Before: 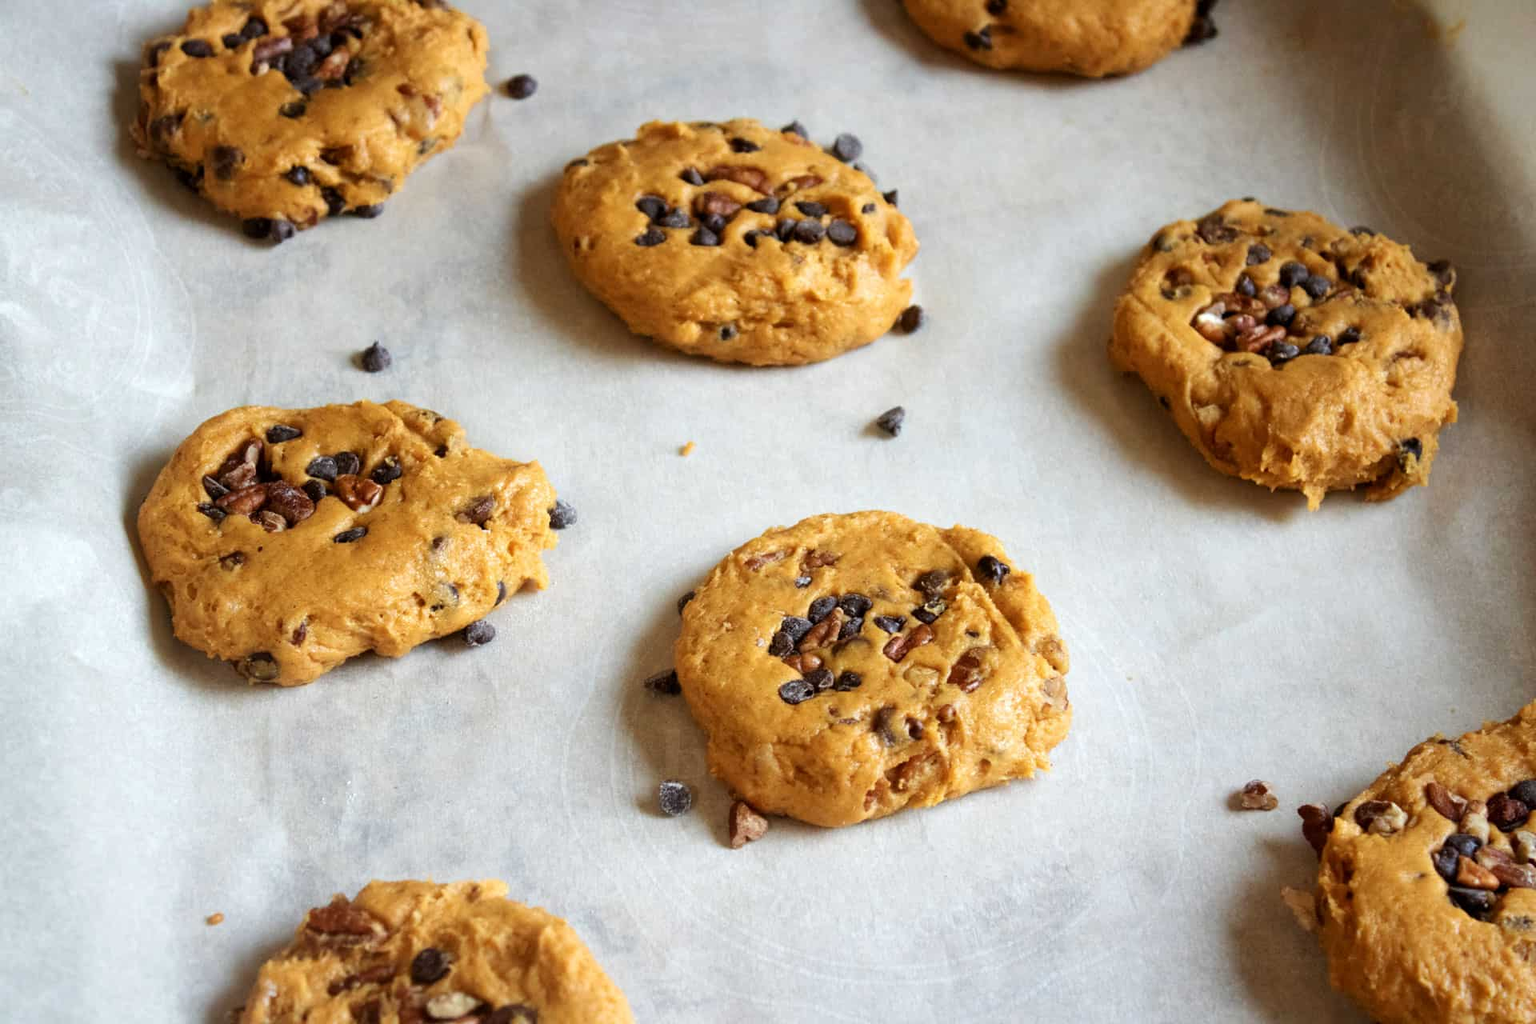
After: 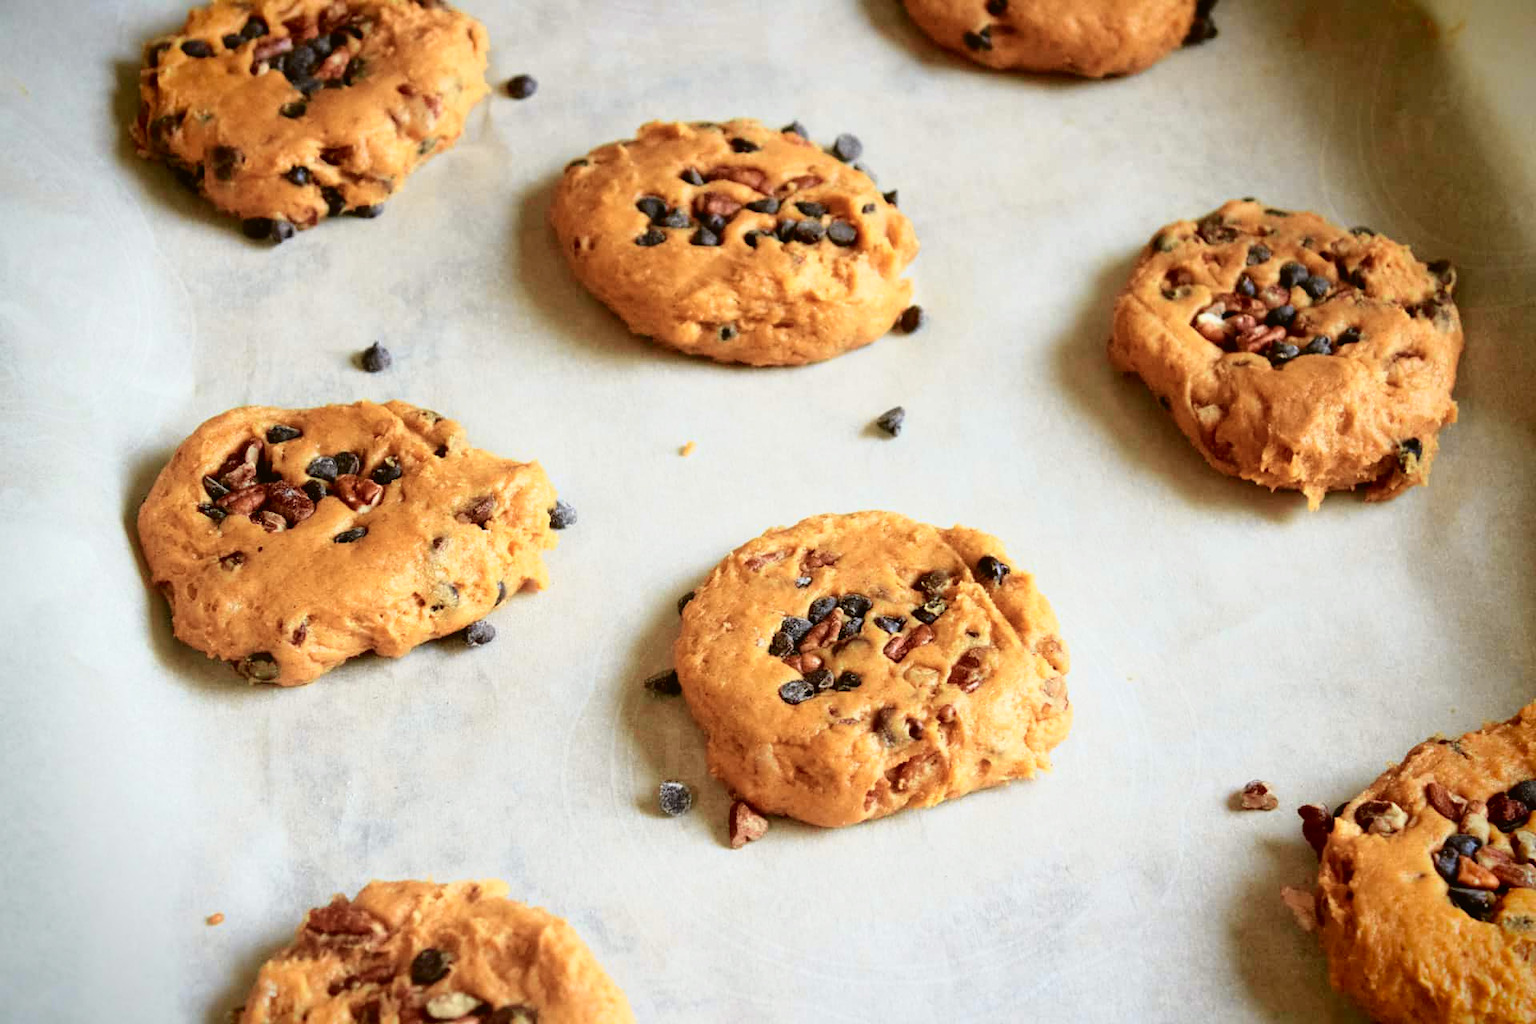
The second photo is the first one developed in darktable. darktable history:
vignetting: fall-off start 88.53%, fall-off radius 44.2%, saturation 0.376, width/height ratio 1.161
tone curve: curves: ch0 [(0, 0.021) (0.049, 0.044) (0.152, 0.14) (0.328, 0.377) (0.473, 0.543) (0.663, 0.734) (0.84, 0.899) (1, 0.969)]; ch1 [(0, 0) (0.302, 0.331) (0.427, 0.433) (0.472, 0.47) (0.502, 0.503) (0.527, 0.524) (0.564, 0.591) (0.602, 0.632) (0.677, 0.701) (0.859, 0.885) (1, 1)]; ch2 [(0, 0) (0.33, 0.301) (0.447, 0.44) (0.487, 0.496) (0.502, 0.516) (0.535, 0.563) (0.565, 0.6) (0.618, 0.629) (1, 1)], color space Lab, independent channels, preserve colors none
